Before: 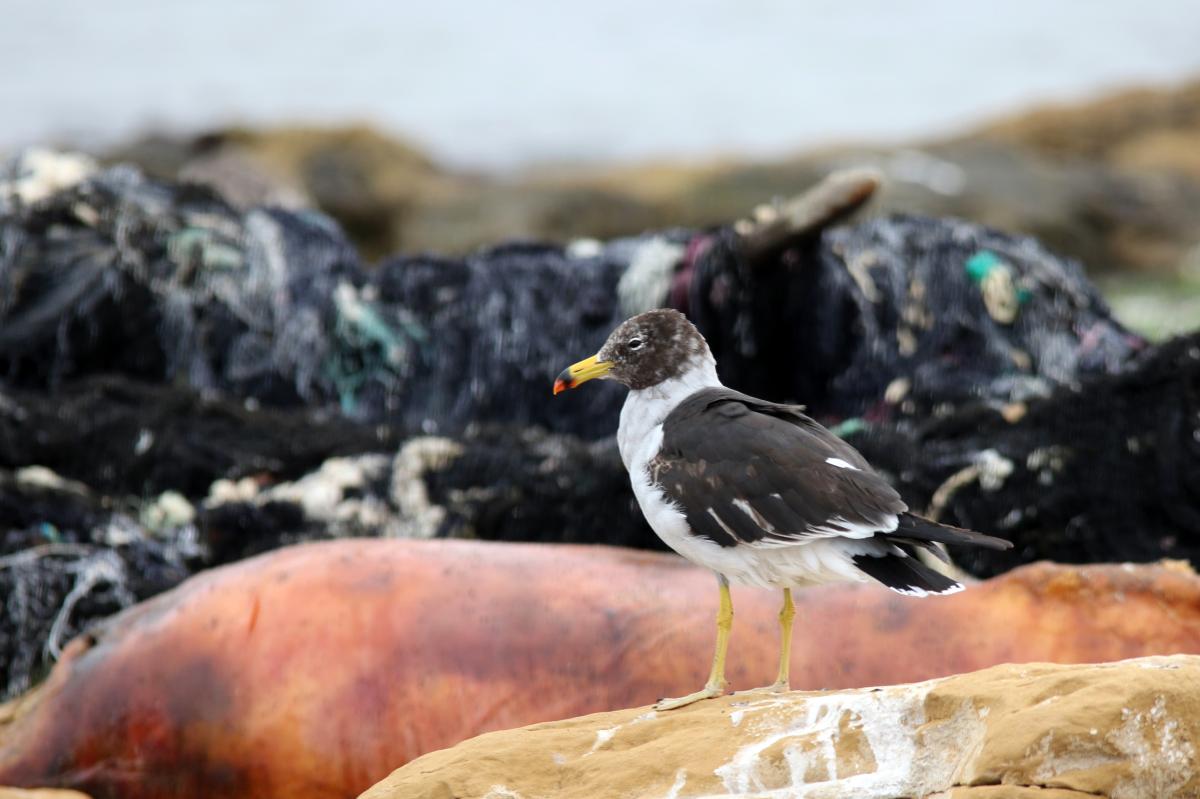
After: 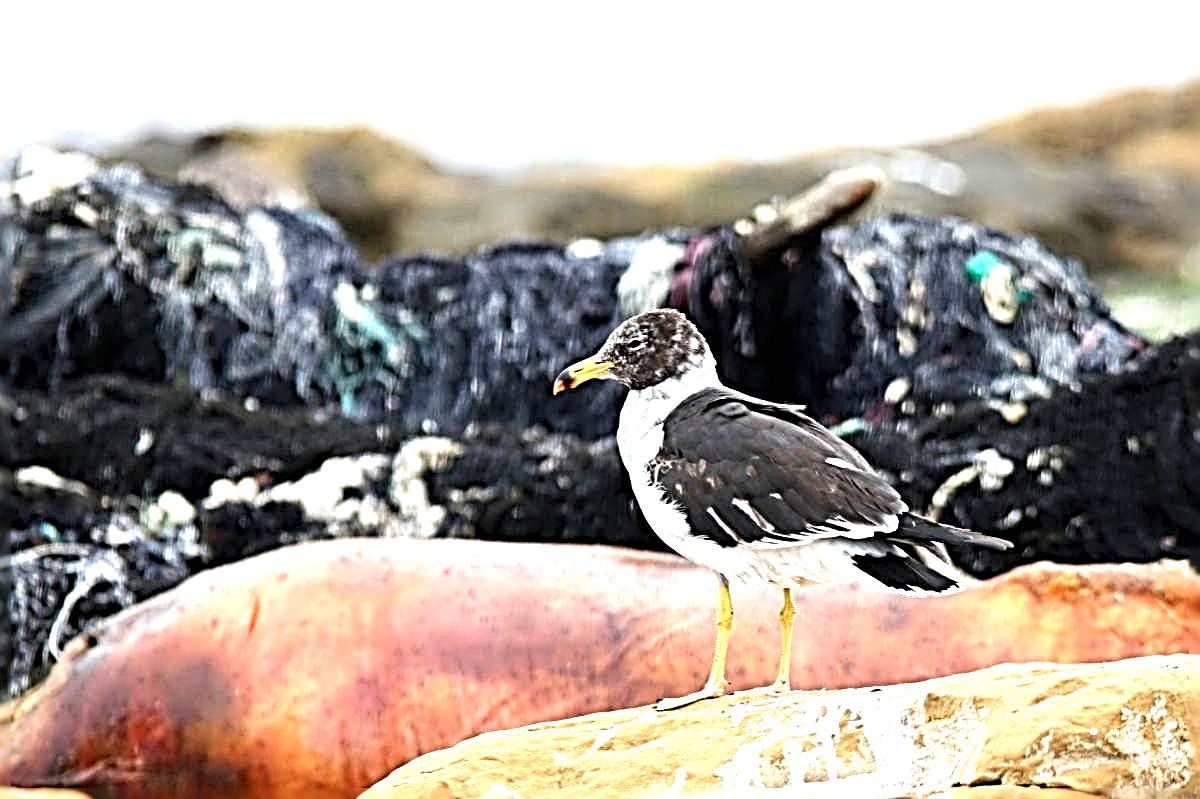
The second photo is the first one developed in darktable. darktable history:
sharpen: radius 4.024, amount 1.983
exposure: exposure 1.001 EV, compensate highlight preservation false
